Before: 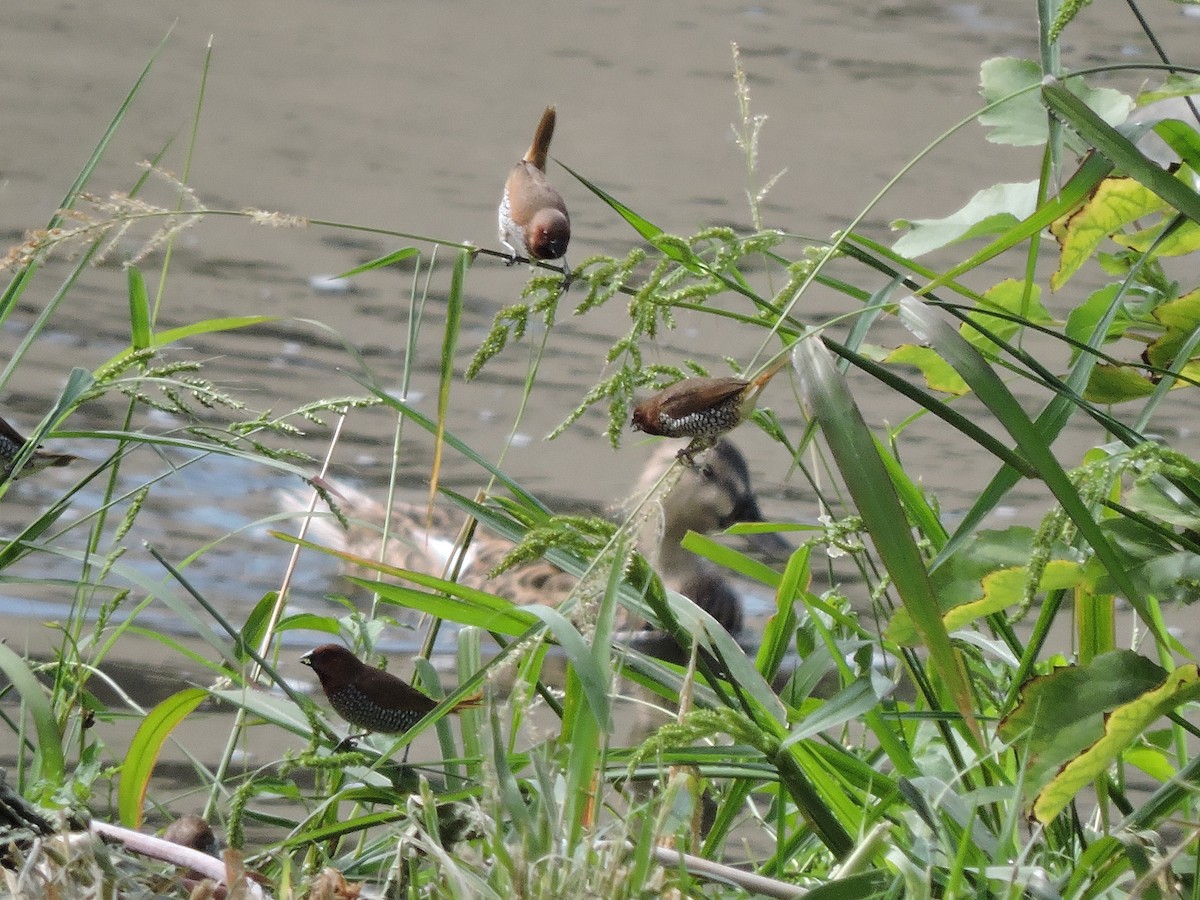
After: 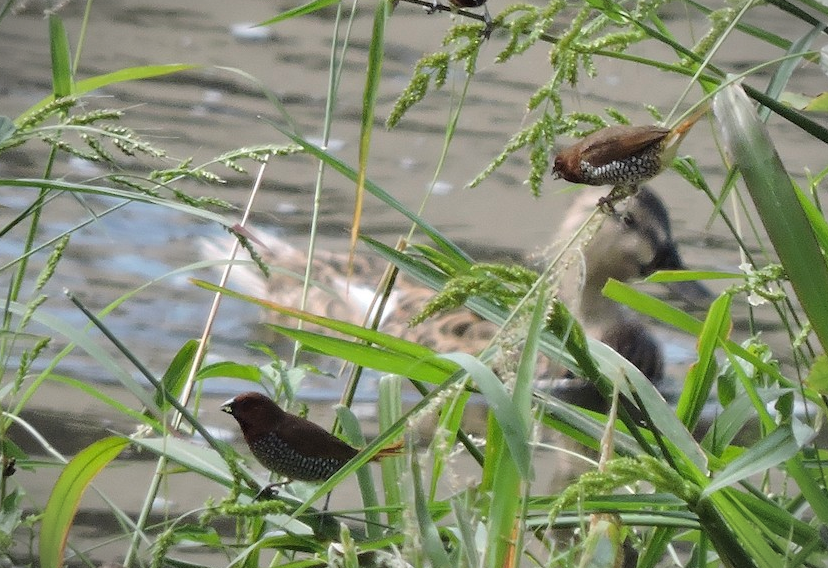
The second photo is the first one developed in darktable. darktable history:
vignetting: fall-off start 99.19%, width/height ratio 1.308
base curve: curves: ch0 [(0, 0) (0.472, 0.508) (1, 1)]
crop: left 6.623%, top 28.097%, right 24.319%, bottom 8.77%
